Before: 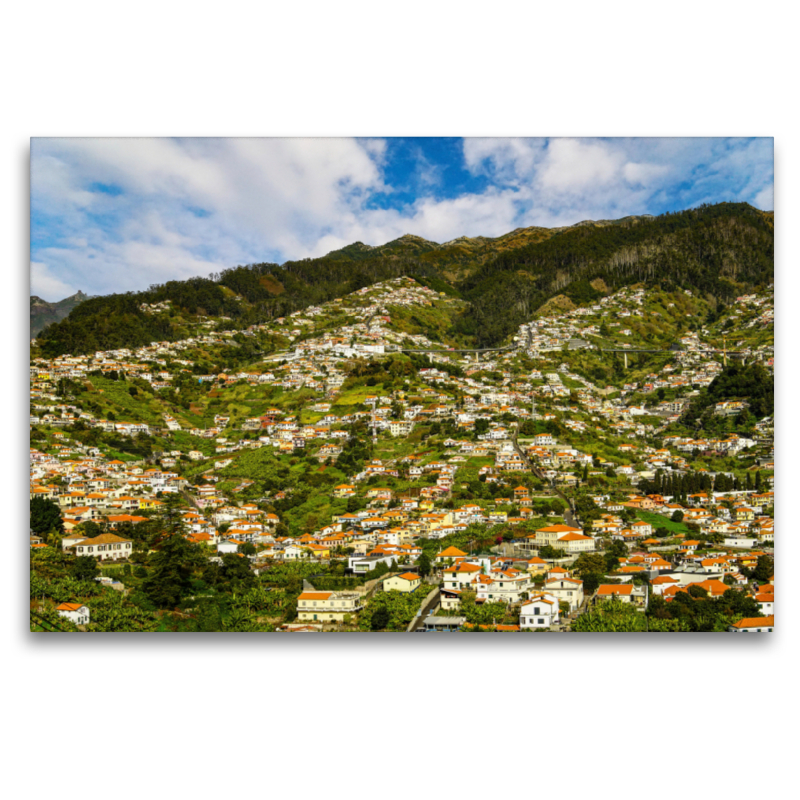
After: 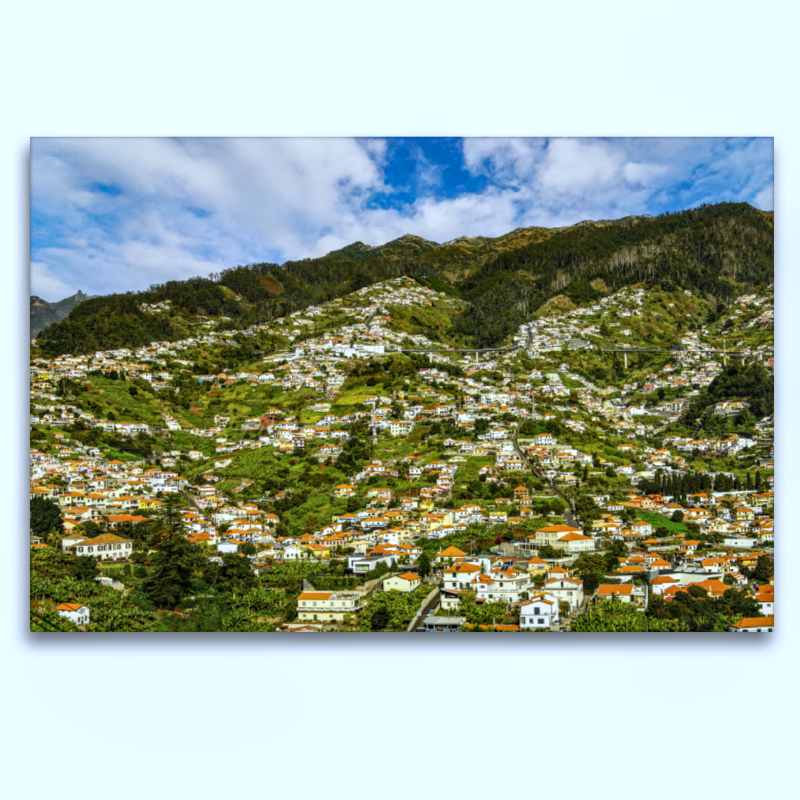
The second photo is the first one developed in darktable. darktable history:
local contrast: on, module defaults
white balance: red 0.924, blue 1.095
